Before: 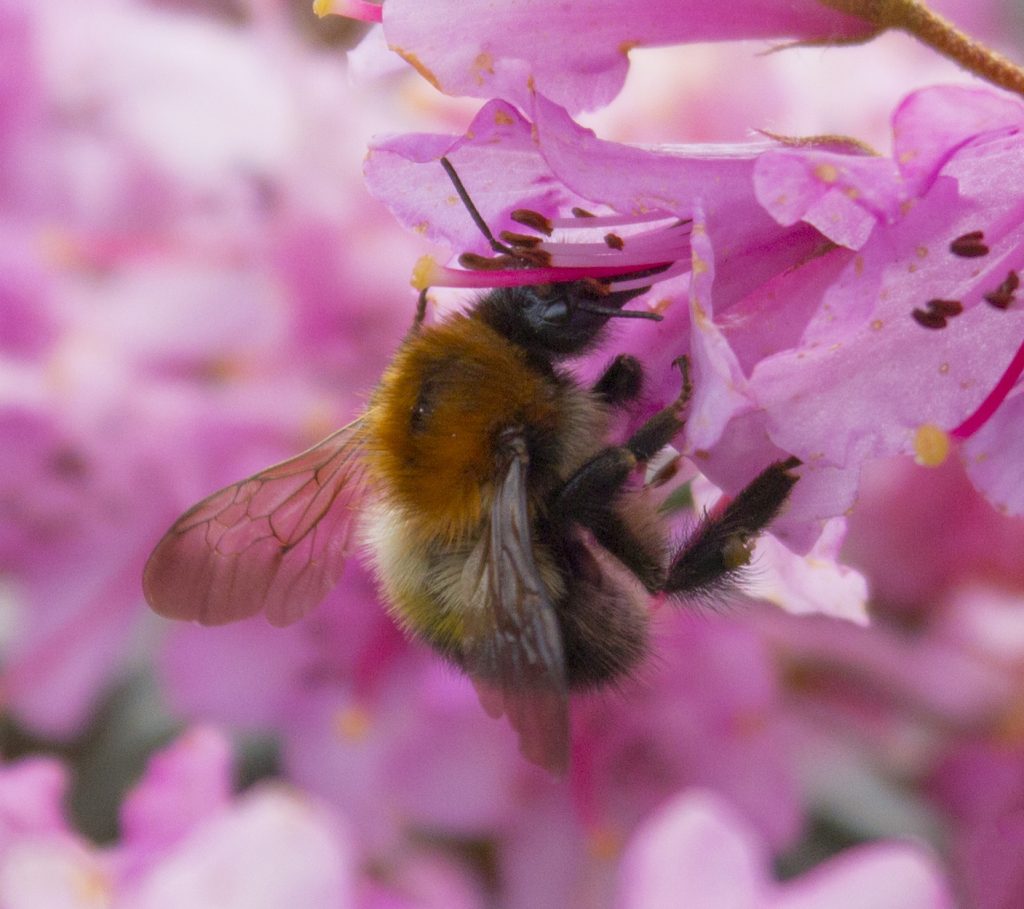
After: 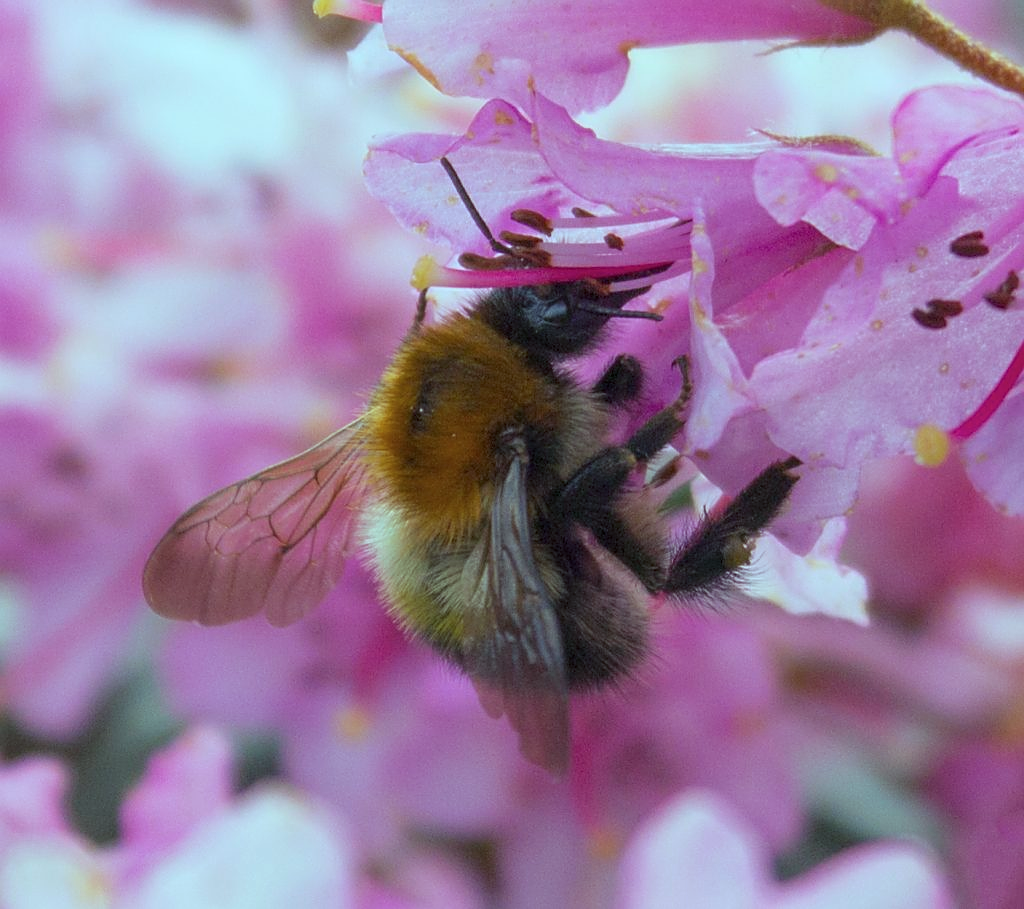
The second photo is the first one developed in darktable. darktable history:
sharpen: on, module defaults
color balance rgb: shadows lift › chroma 7.23%, shadows lift › hue 246.48°, highlights gain › chroma 5.38%, highlights gain › hue 196.93°, white fulcrum 1 EV
